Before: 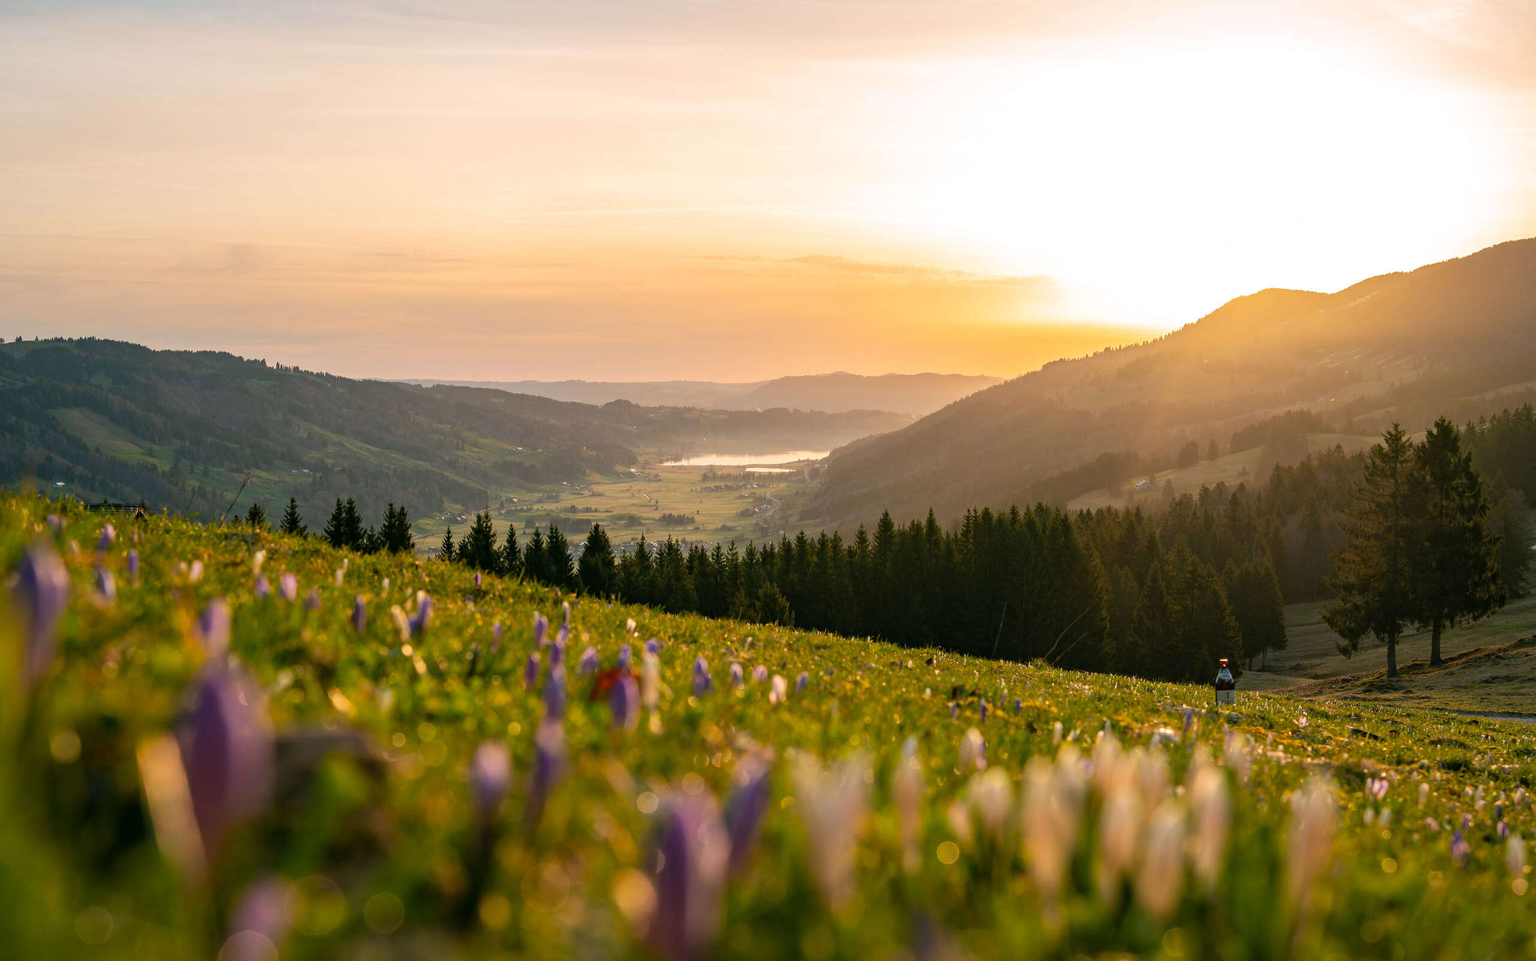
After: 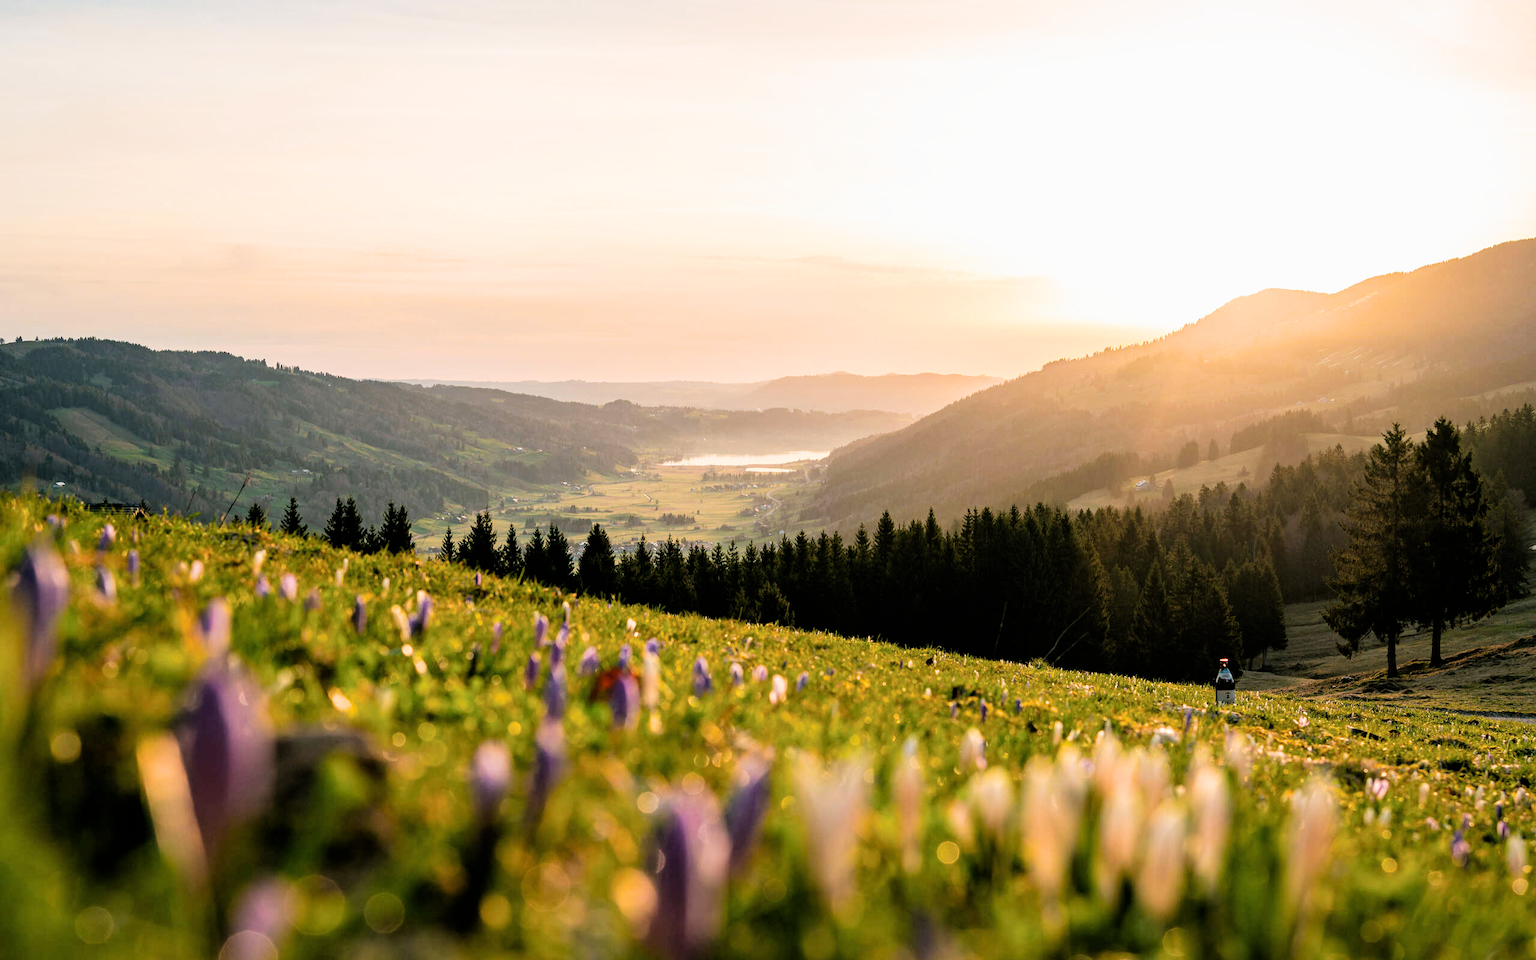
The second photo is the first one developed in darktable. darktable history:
filmic rgb: black relative exposure -5 EV, white relative exposure 3.5 EV, hardness 3.19, contrast 1.3, highlights saturation mix -50%
exposure: black level correction 0, exposure 0.7 EV, compensate exposure bias true, compensate highlight preservation false
